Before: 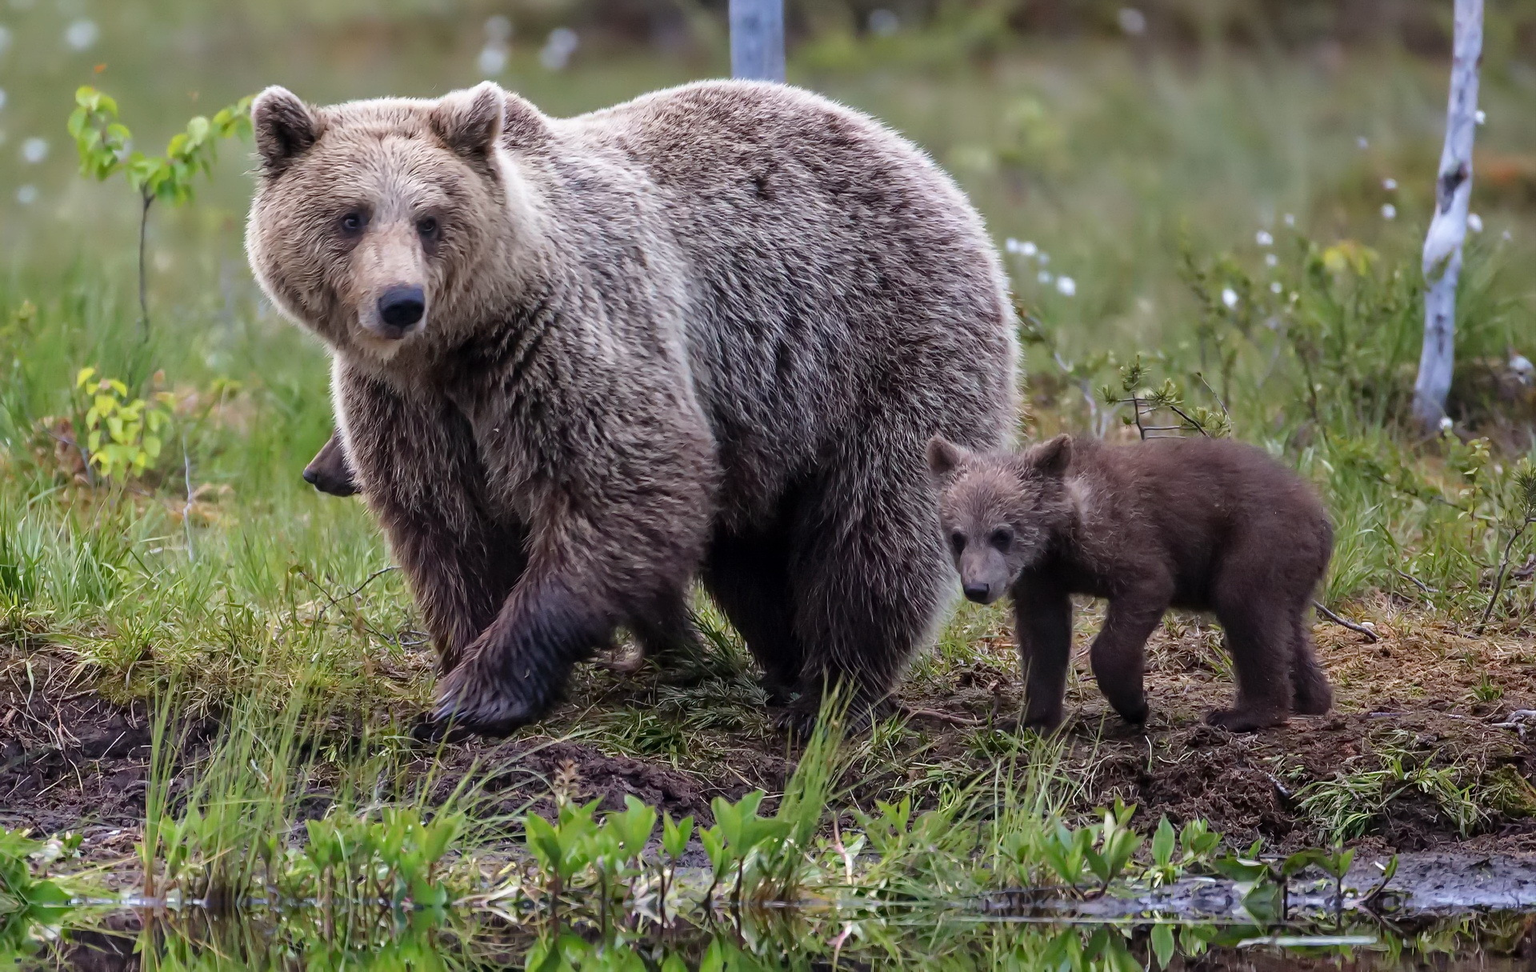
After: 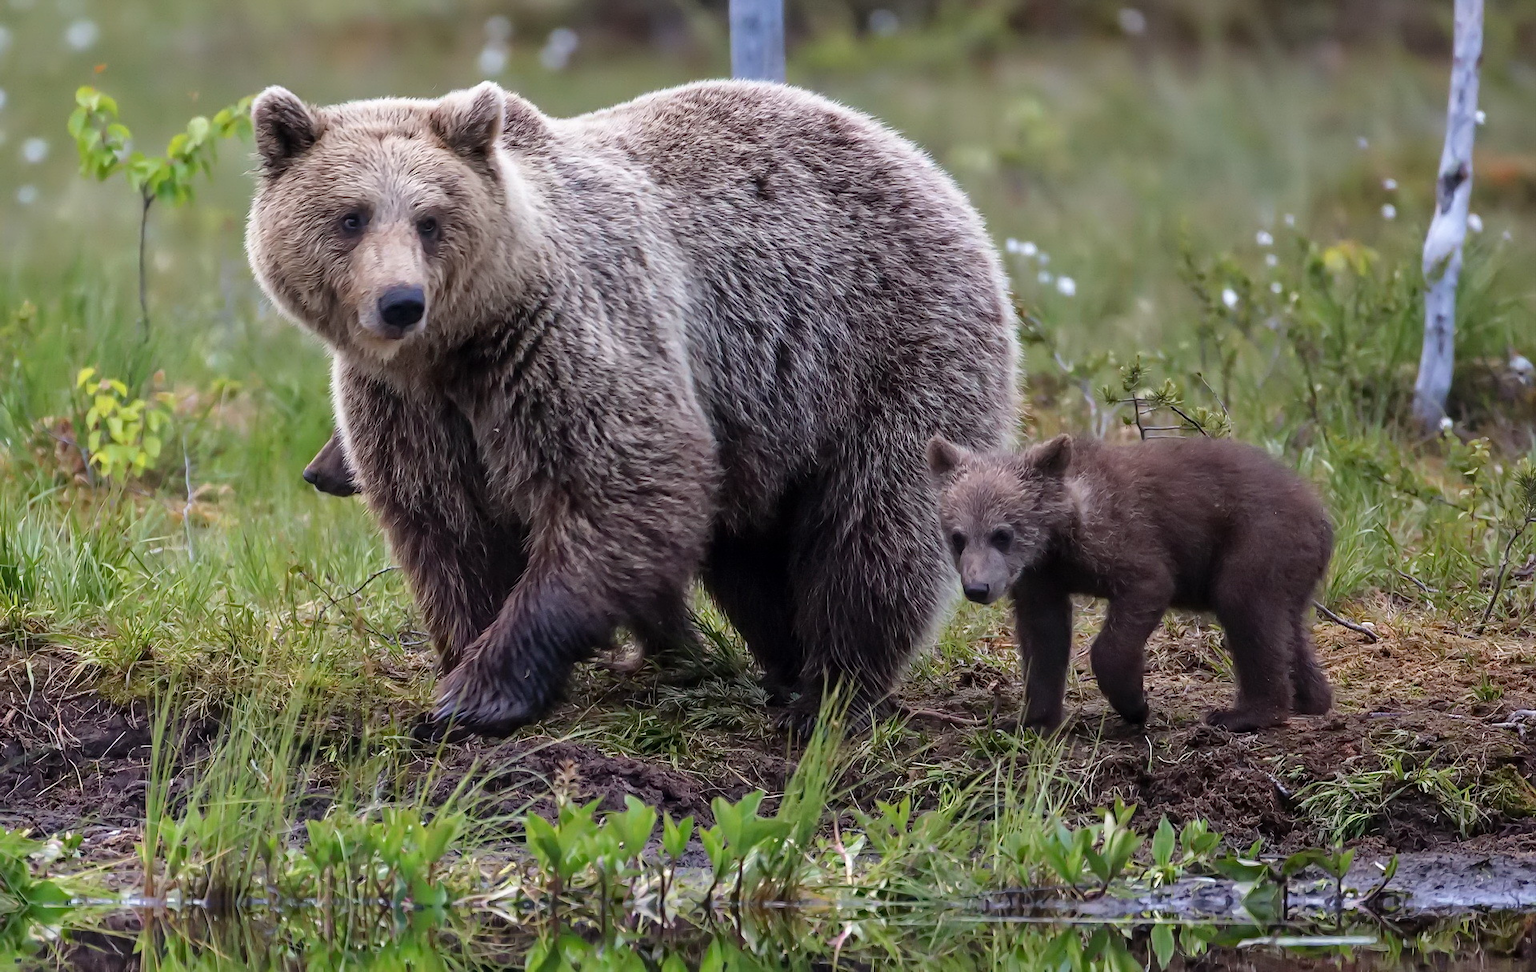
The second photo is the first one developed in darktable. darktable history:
exposure: exposure 0.014 EV, compensate highlight preservation false
